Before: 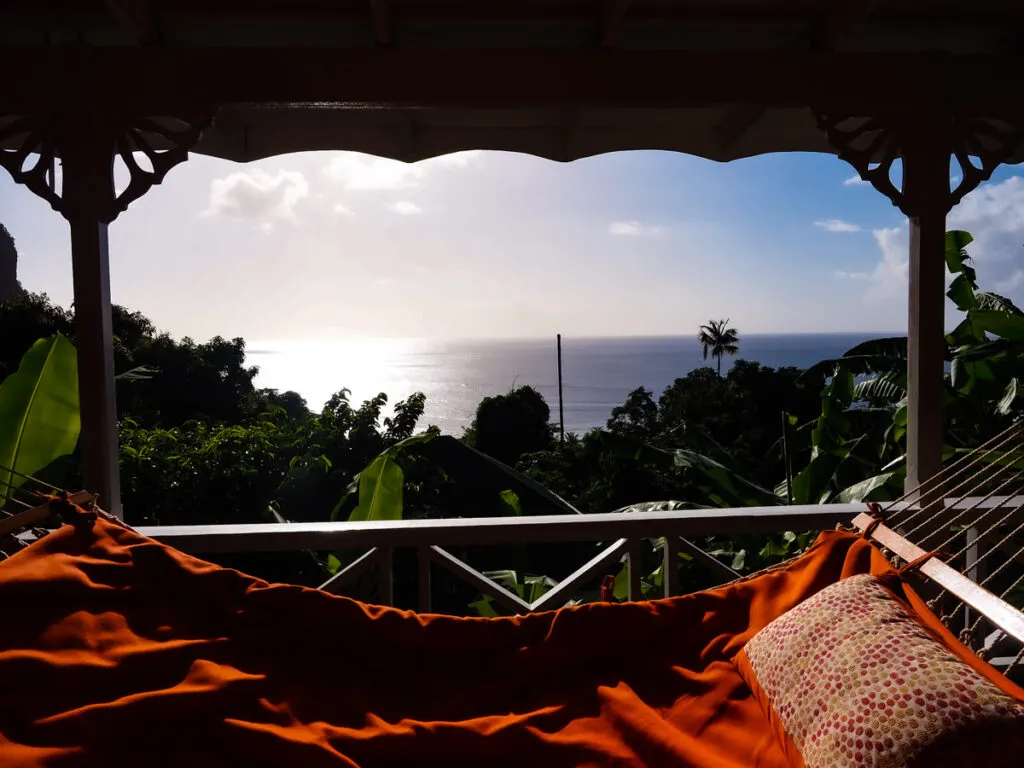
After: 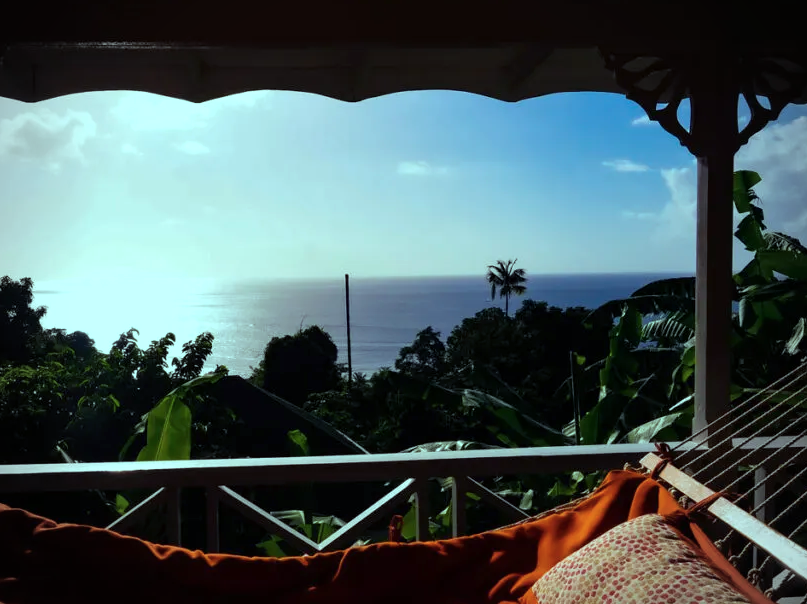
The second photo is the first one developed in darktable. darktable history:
color balance rgb: shadows lift › chroma 7.23%, shadows lift › hue 246.48°, highlights gain › chroma 5.38%, highlights gain › hue 196.93°, white fulcrum 1 EV
crop and rotate: left 20.74%, top 7.912%, right 0.375%, bottom 13.378%
vignetting: on, module defaults
